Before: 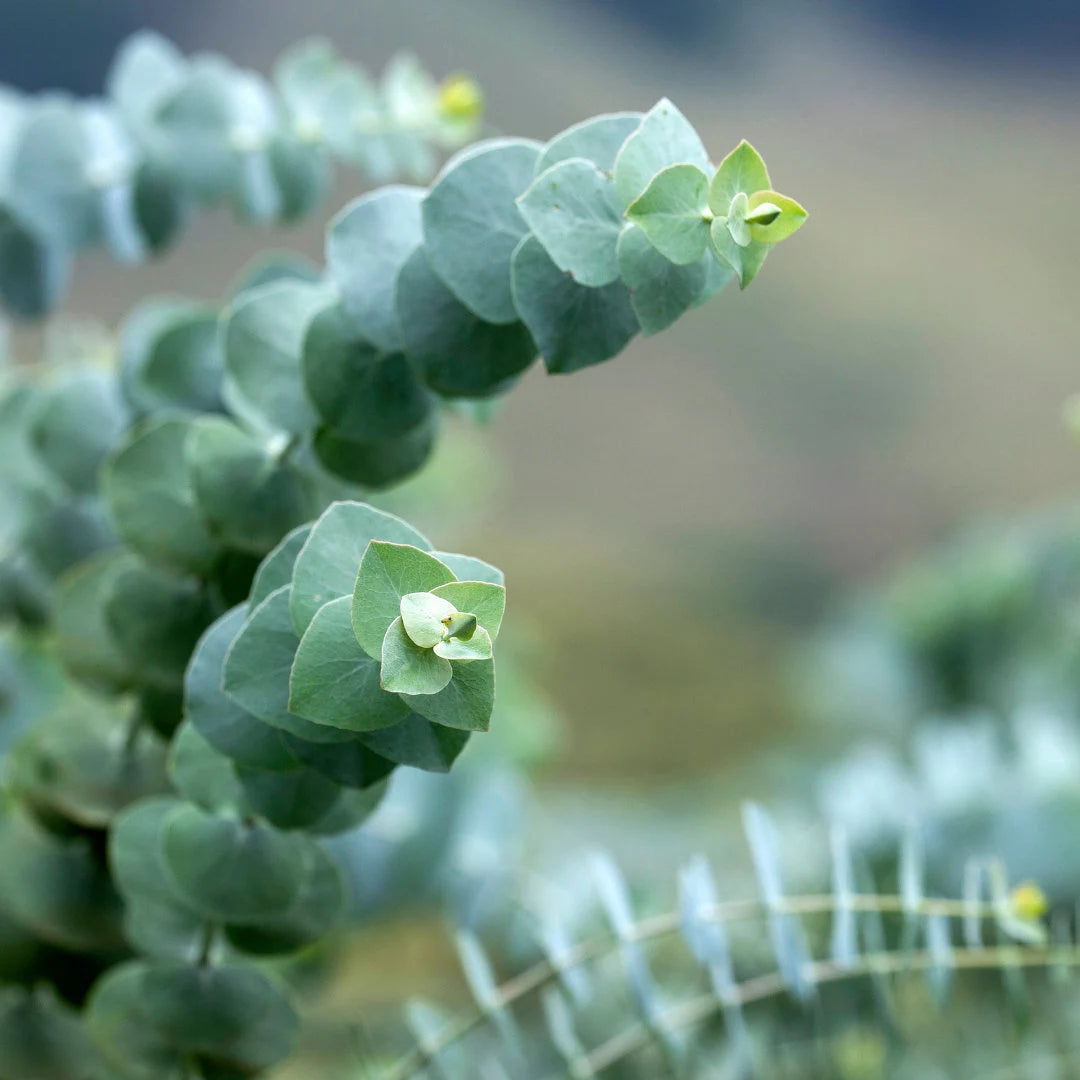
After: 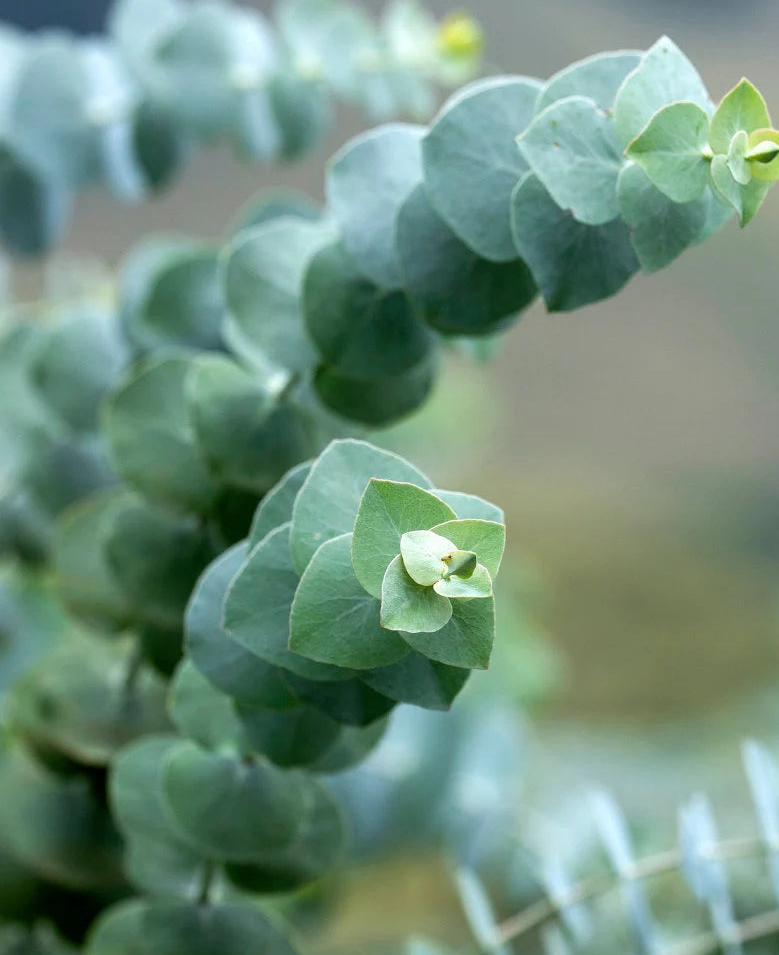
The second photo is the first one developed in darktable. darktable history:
sharpen: radius 2.897, amount 0.868, threshold 47.097
crop: top 5.802%, right 27.846%, bottom 5.703%
